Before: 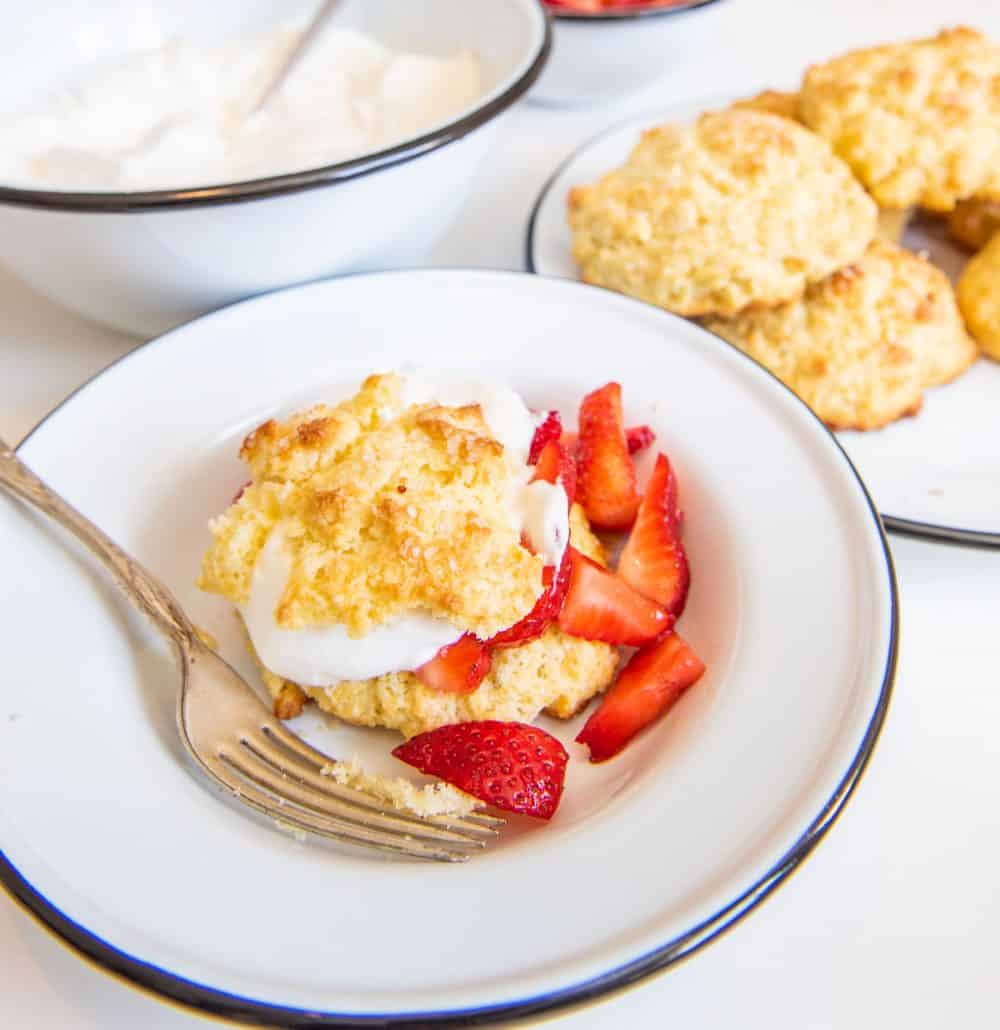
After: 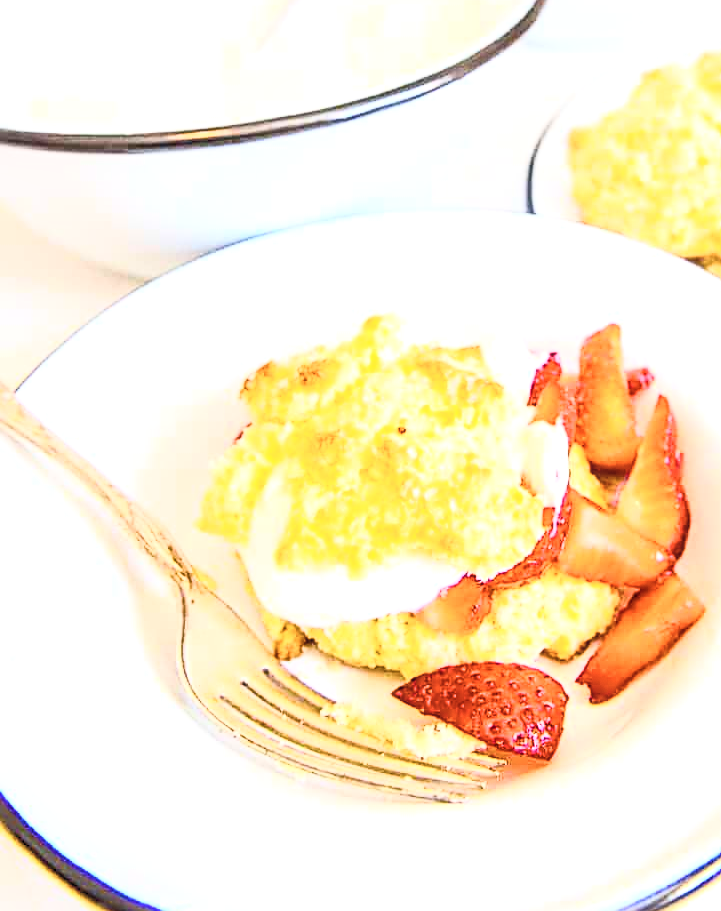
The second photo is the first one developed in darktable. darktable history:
tone equalizer: on, module defaults
sharpen: radius 3.083
exposure: exposure 0.644 EV, compensate highlight preservation false
local contrast: detail 130%
color balance rgb: linear chroma grading › global chroma 8.978%, perceptual saturation grading › global saturation 39.528%, perceptual saturation grading › highlights -25.671%, perceptual saturation grading › mid-tones 34.779%, perceptual saturation grading › shadows 34.895%
crop: top 5.78%, right 27.876%, bottom 5.704%
contrast brightness saturation: contrast 0.447, brightness 0.549, saturation -0.188
